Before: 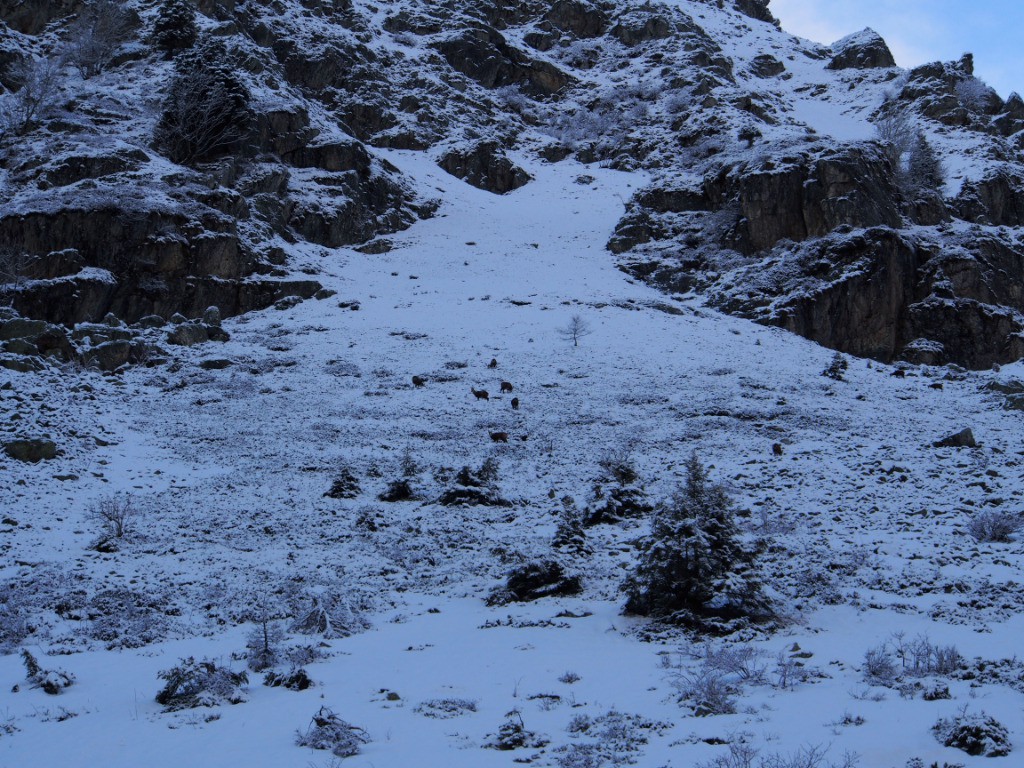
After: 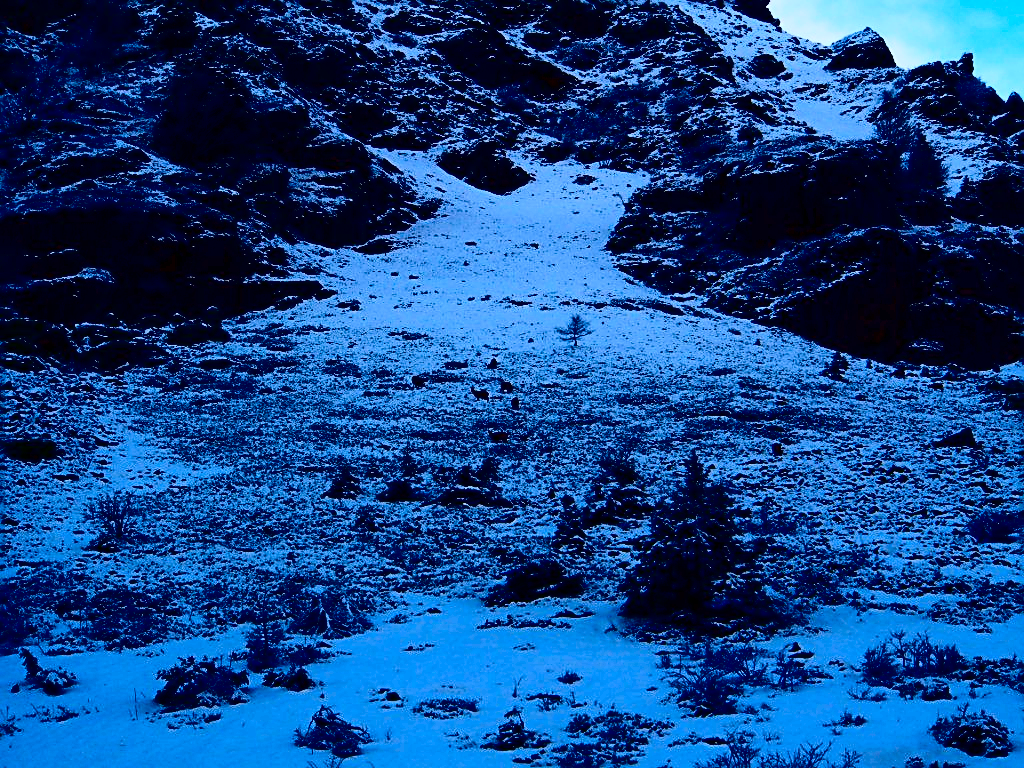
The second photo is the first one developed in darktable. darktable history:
contrast brightness saturation: contrast 0.77, brightness -1, saturation 1
tone equalizer: on, module defaults
sharpen: on, module defaults
